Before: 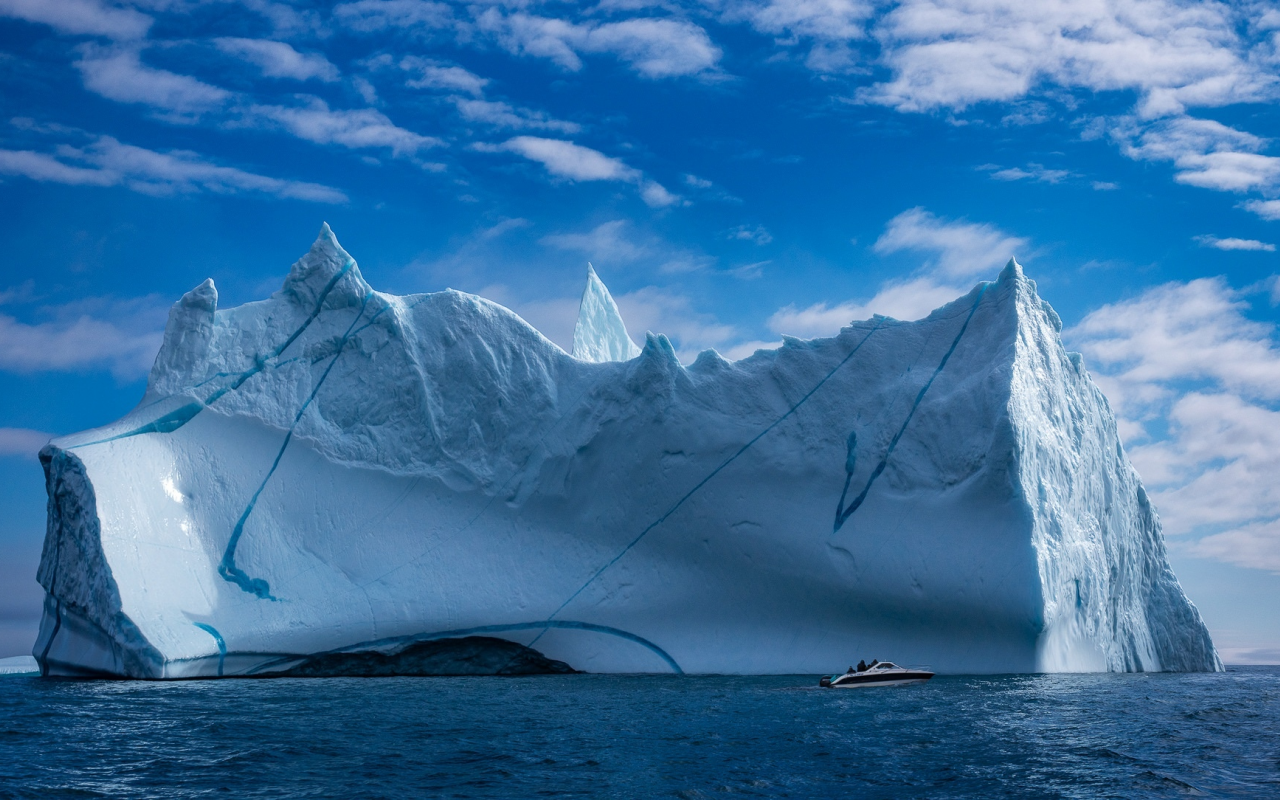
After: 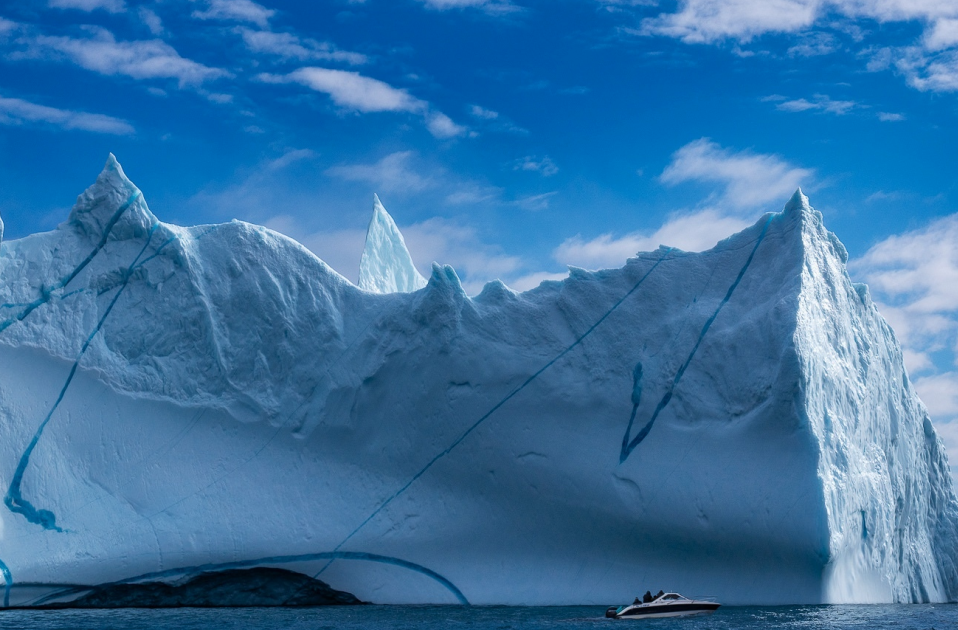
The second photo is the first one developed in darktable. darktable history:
crop: left 16.768%, top 8.653%, right 8.362%, bottom 12.485%
contrast brightness saturation: contrast 0.05
